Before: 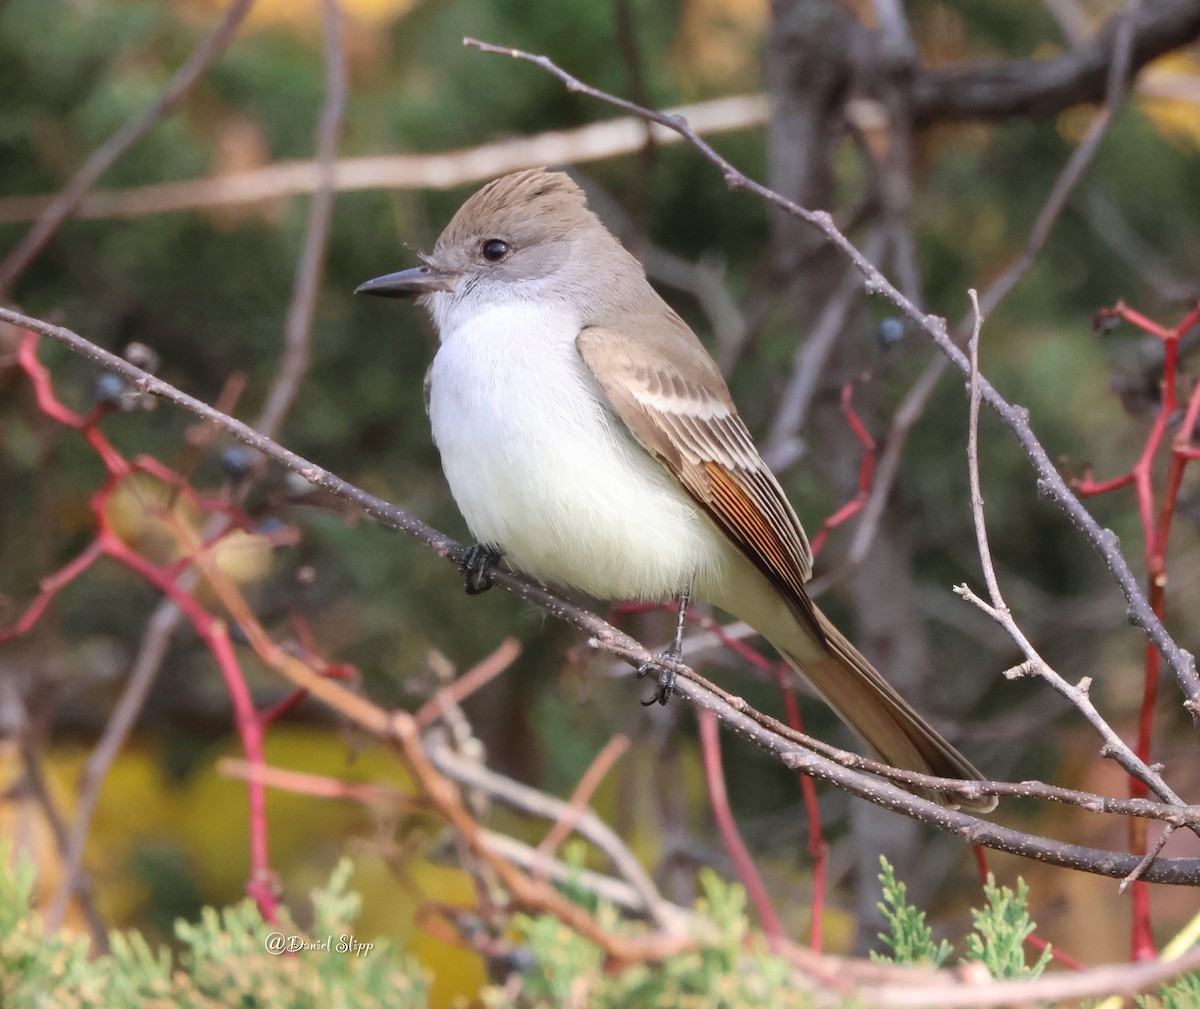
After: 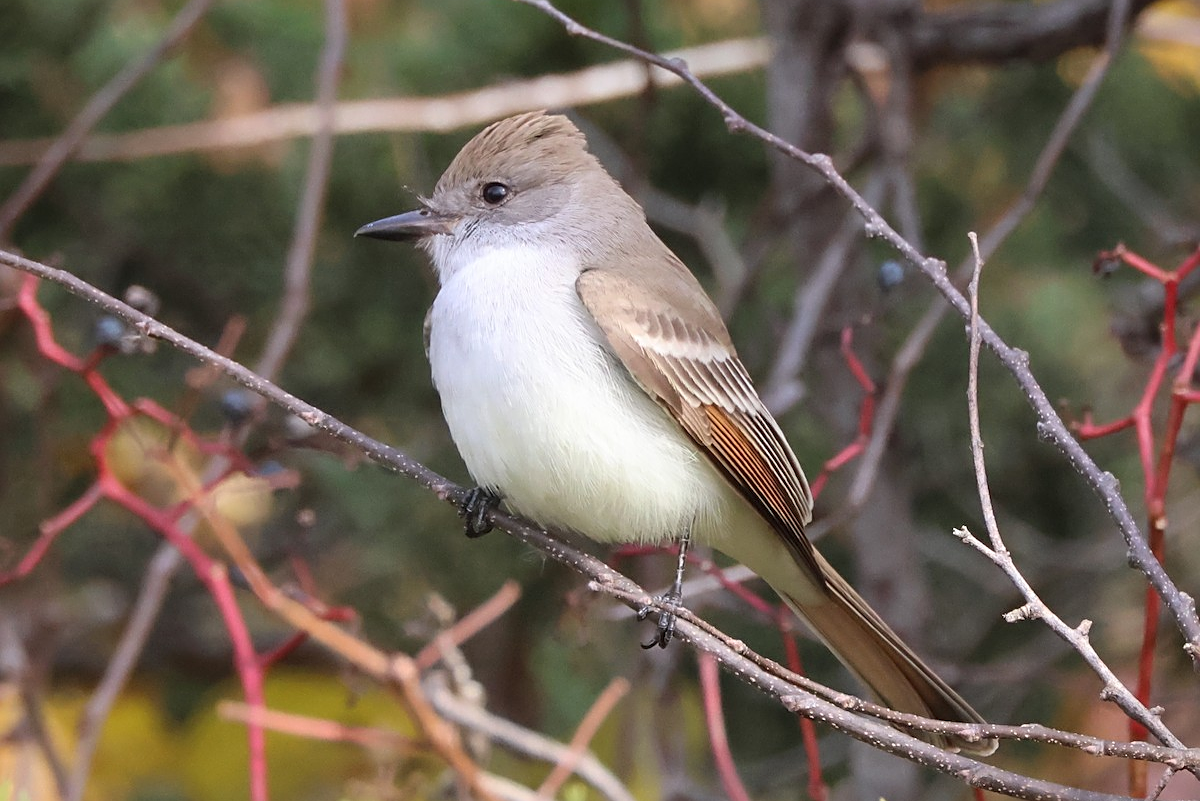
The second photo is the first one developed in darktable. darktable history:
crop and rotate: top 5.657%, bottom 14.954%
sharpen: on, module defaults
